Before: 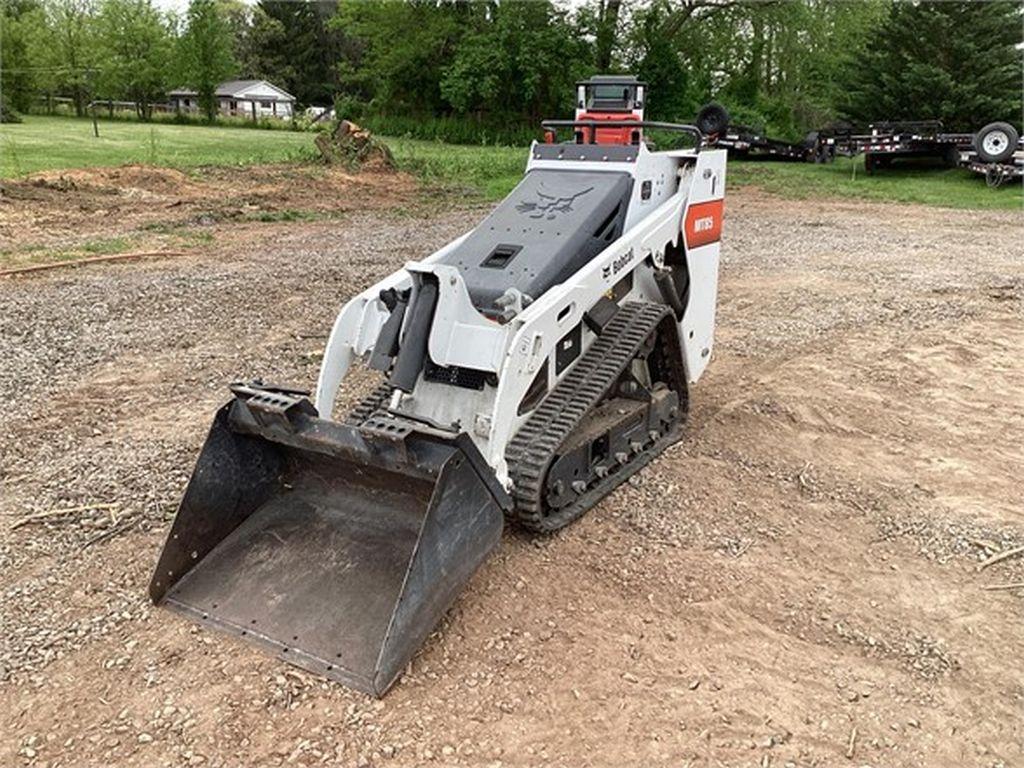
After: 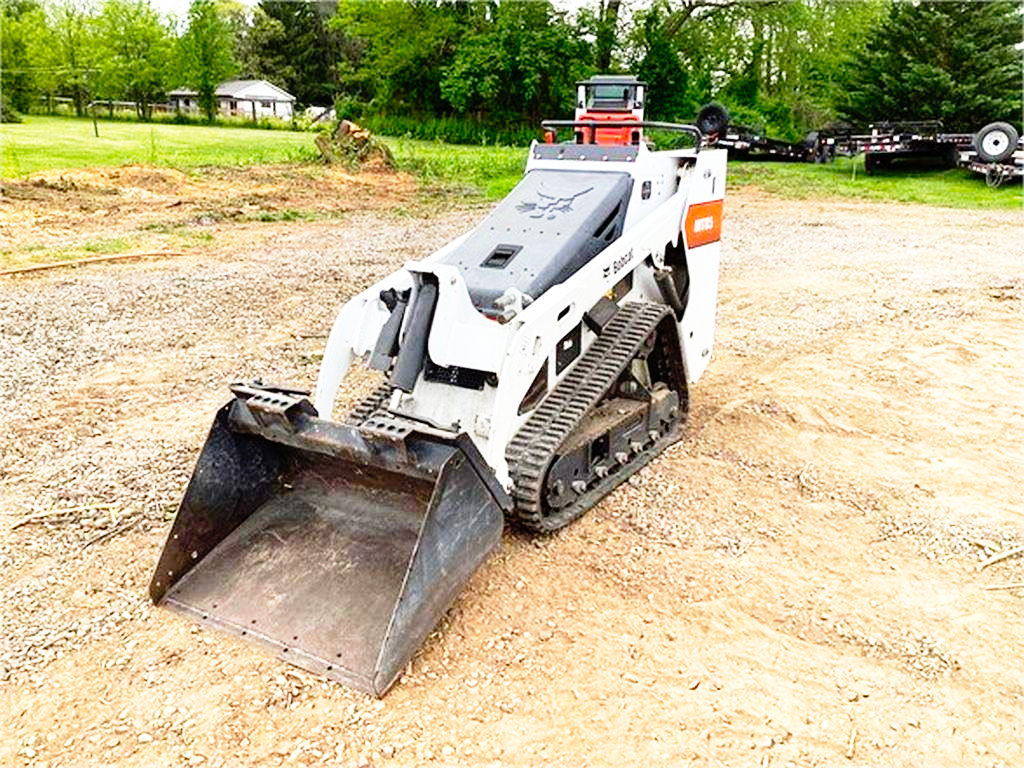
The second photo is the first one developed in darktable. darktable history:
base curve: curves: ch0 [(0, 0) (0.012, 0.01) (0.073, 0.168) (0.31, 0.711) (0.645, 0.957) (1, 1)], preserve colors none
color balance rgb: power › hue 211.85°, linear chroma grading › shadows -30.7%, linear chroma grading › global chroma 35.364%, perceptual saturation grading › global saturation -0.054%, global vibrance 30.445%
